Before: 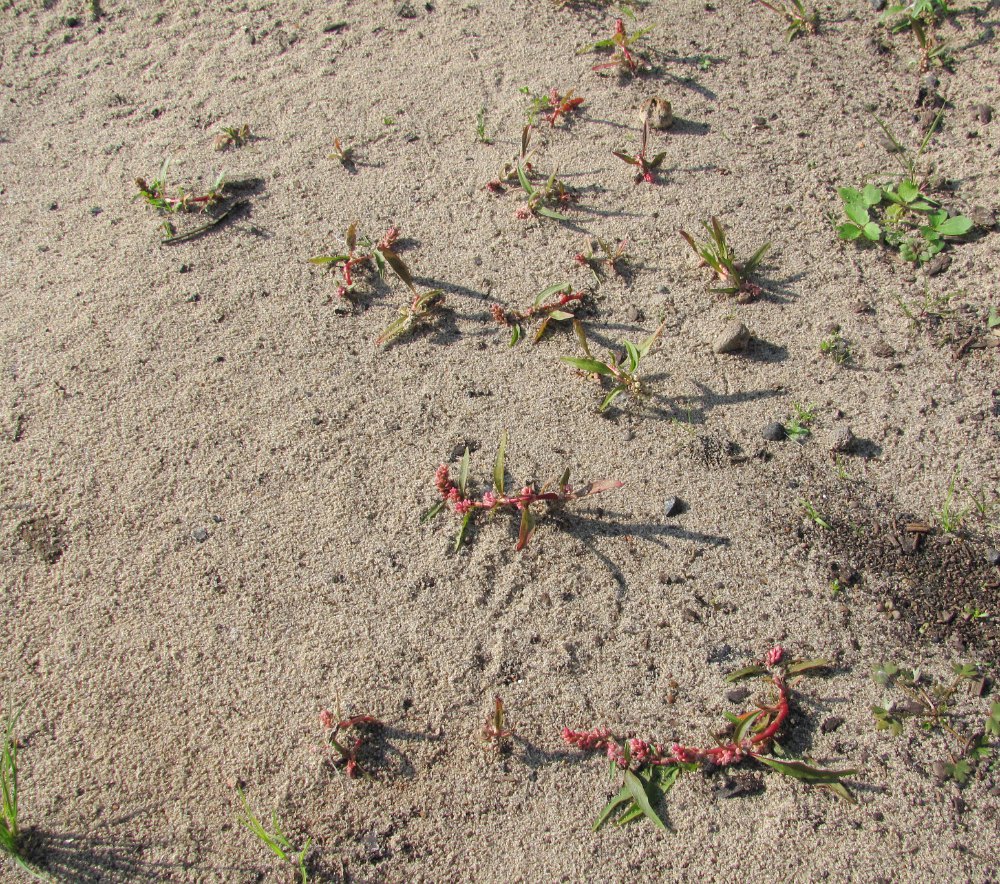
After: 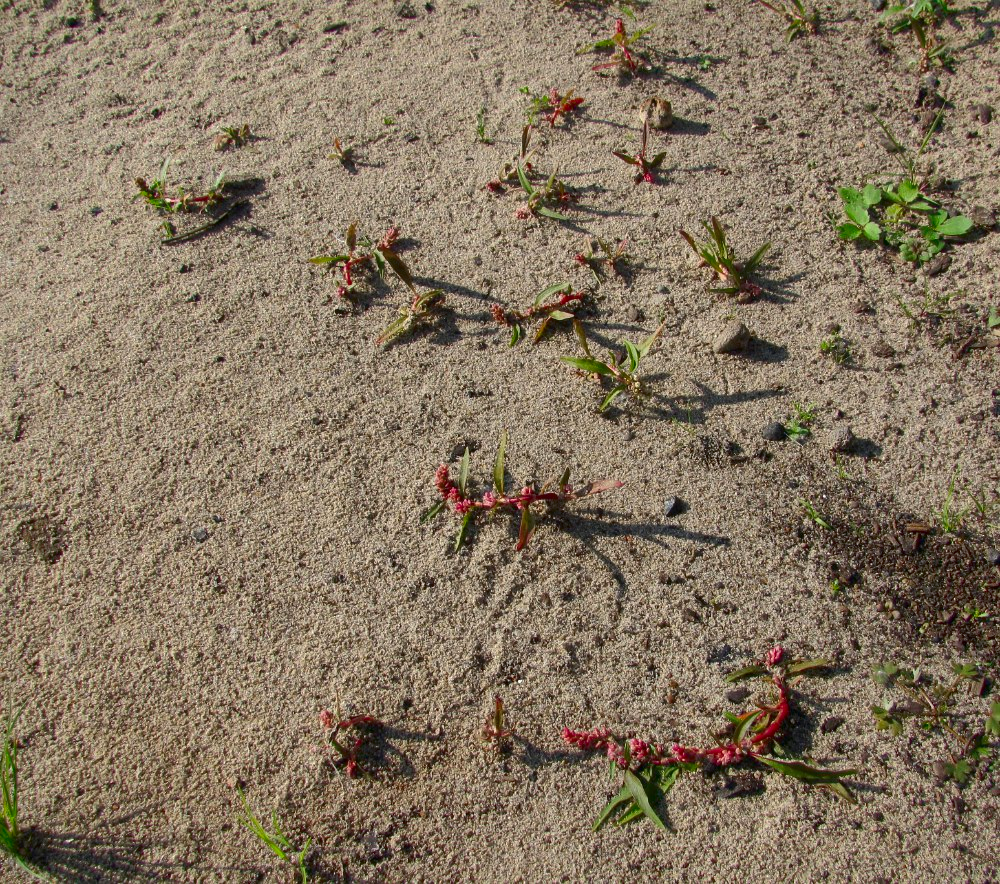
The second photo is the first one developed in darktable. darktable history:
contrast brightness saturation: contrast 0.129, brightness -0.233, saturation 0.149
shadows and highlights: on, module defaults
